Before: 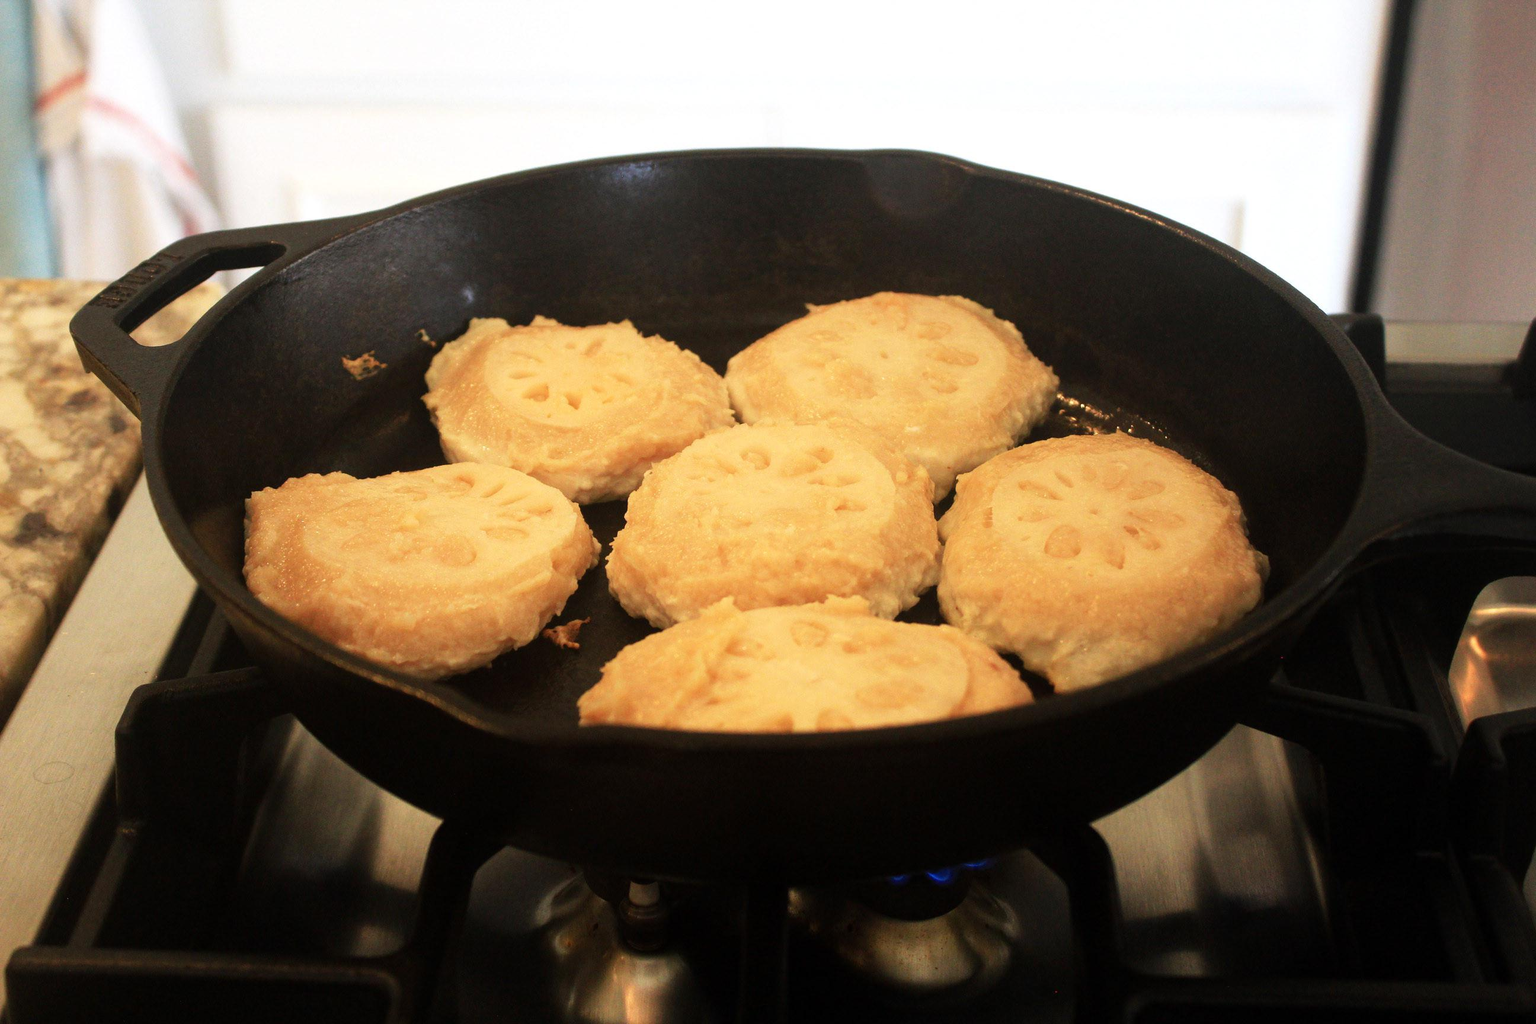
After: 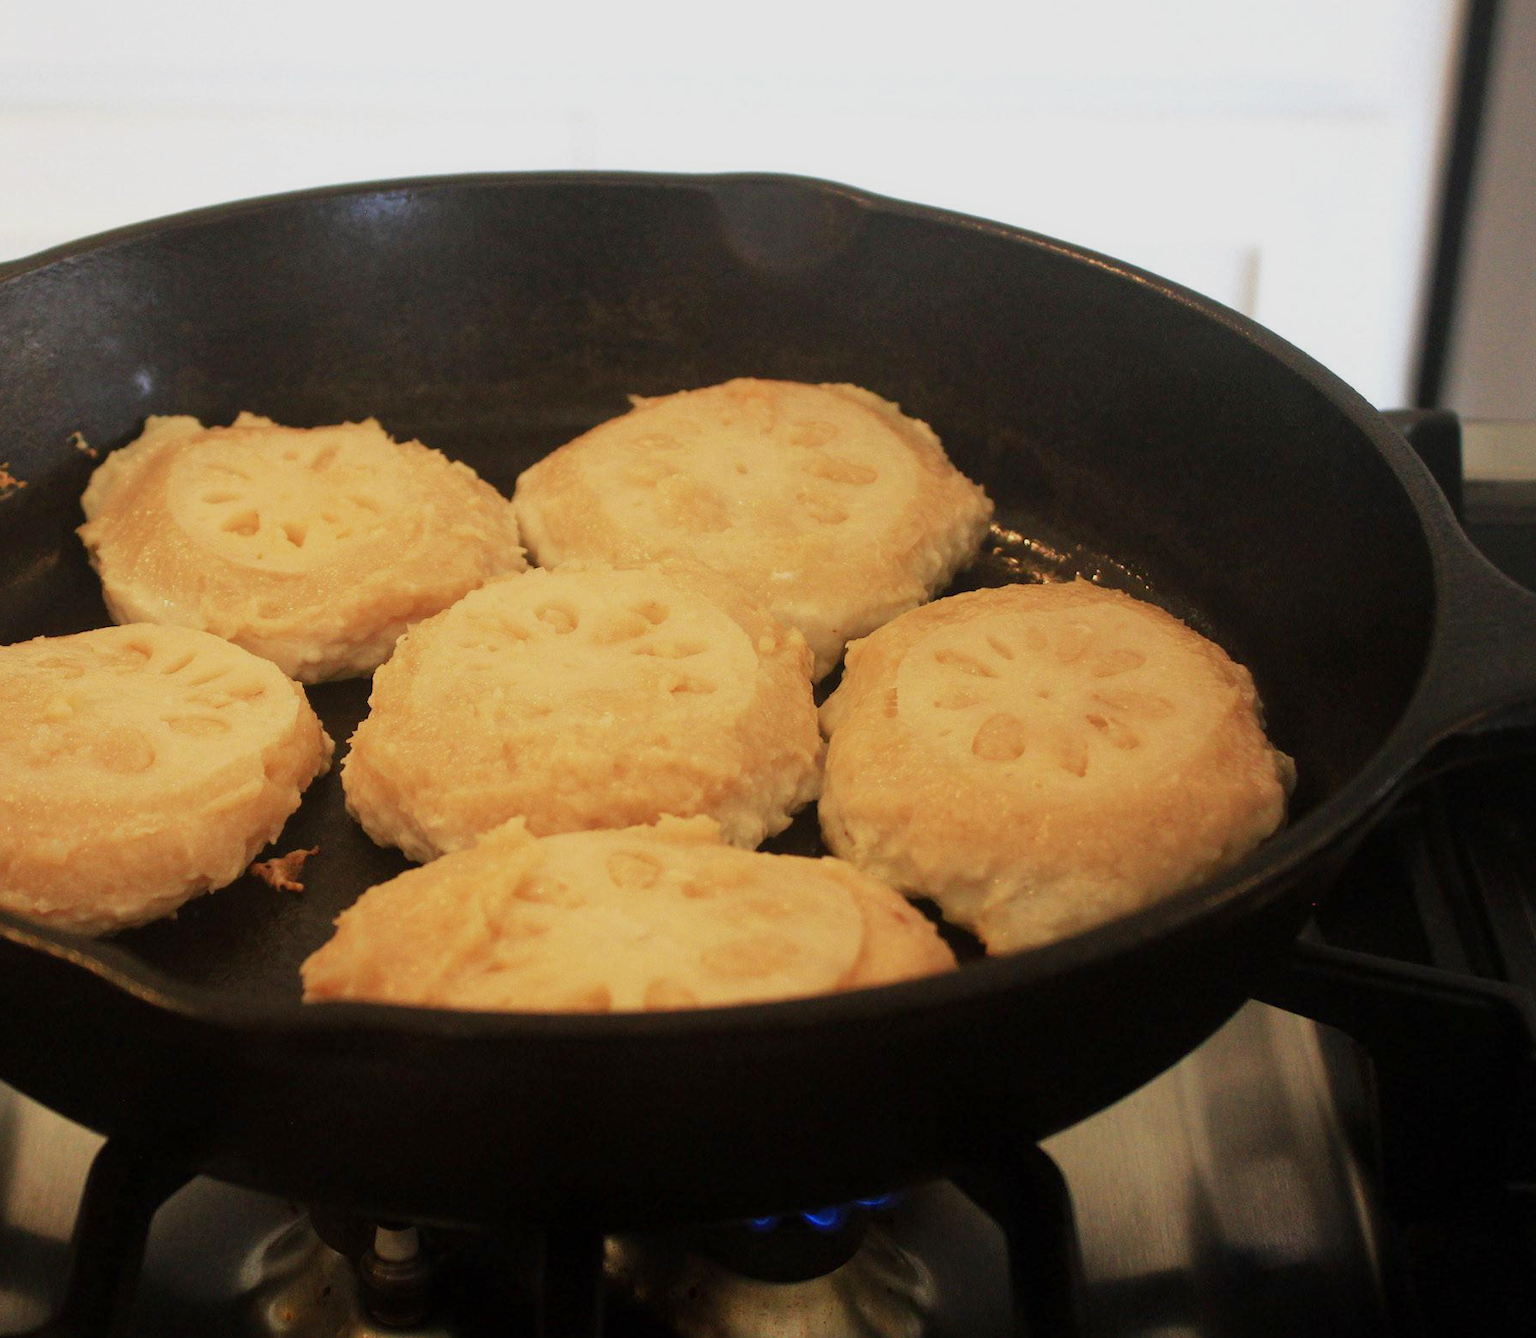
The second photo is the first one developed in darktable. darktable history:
crop and rotate: left 24.034%, top 2.838%, right 6.406%, bottom 6.299%
color balance rgb: on, module defaults
tone equalizer: -8 EV 0.25 EV, -7 EV 0.417 EV, -6 EV 0.417 EV, -5 EV 0.25 EV, -3 EV -0.25 EV, -2 EV -0.417 EV, -1 EV -0.417 EV, +0 EV -0.25 EV, edges refinement/feathering 500, mask exposure compensation -1.57 EV, preserve details guided filter
